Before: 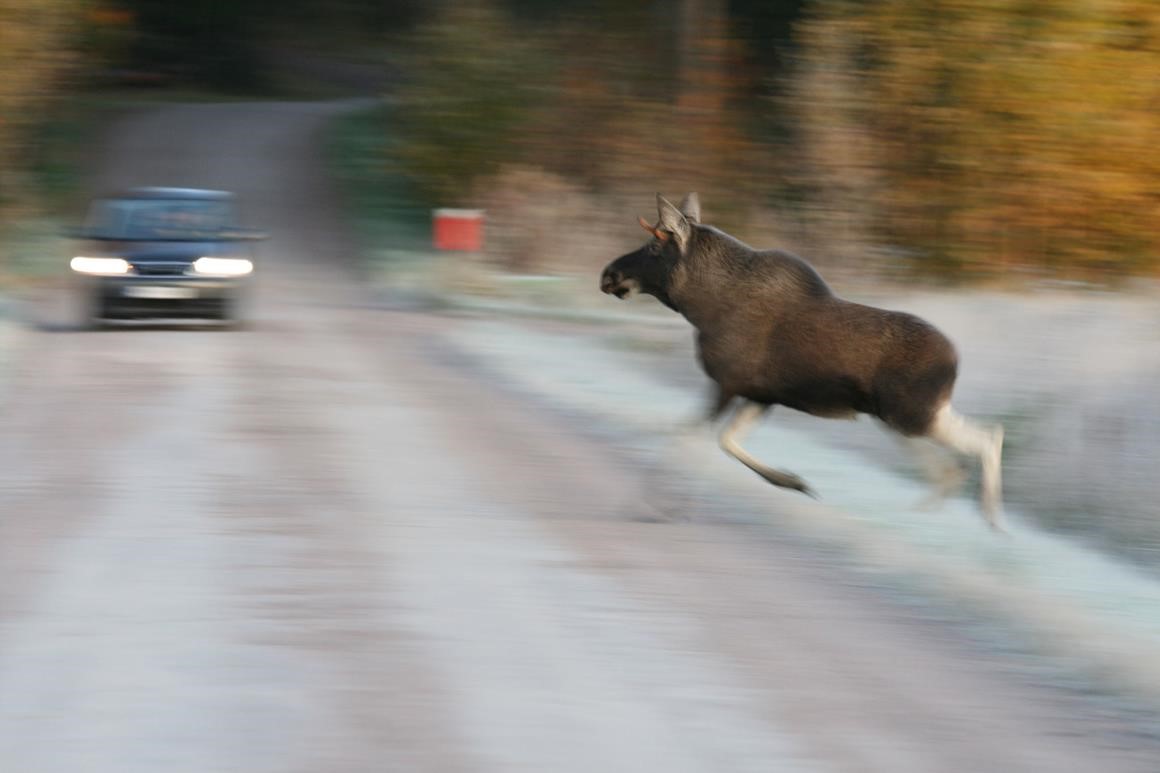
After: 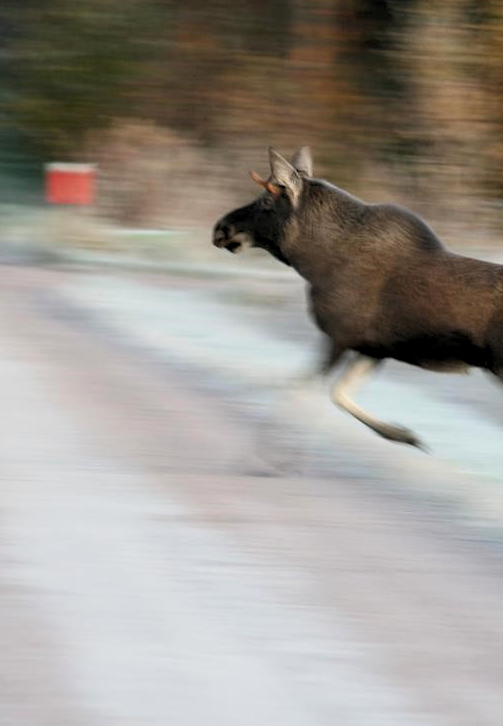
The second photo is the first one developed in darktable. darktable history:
tone curve: curves: ch0 [(0, 0) (0.08, 0.069) (0.4, 0.391) (0.6, 0.609) (0.92, 0.93) (1, 1)], color space Lab, independent channels, preserve colors none
white balance: emerald 1
crop: left 33.452%, top 6.025%, right 23.155%
rgb levels: levels [[0.01, 0.419, 0.839], [0, 0.5, 1], [0, 0.5, 1]]
